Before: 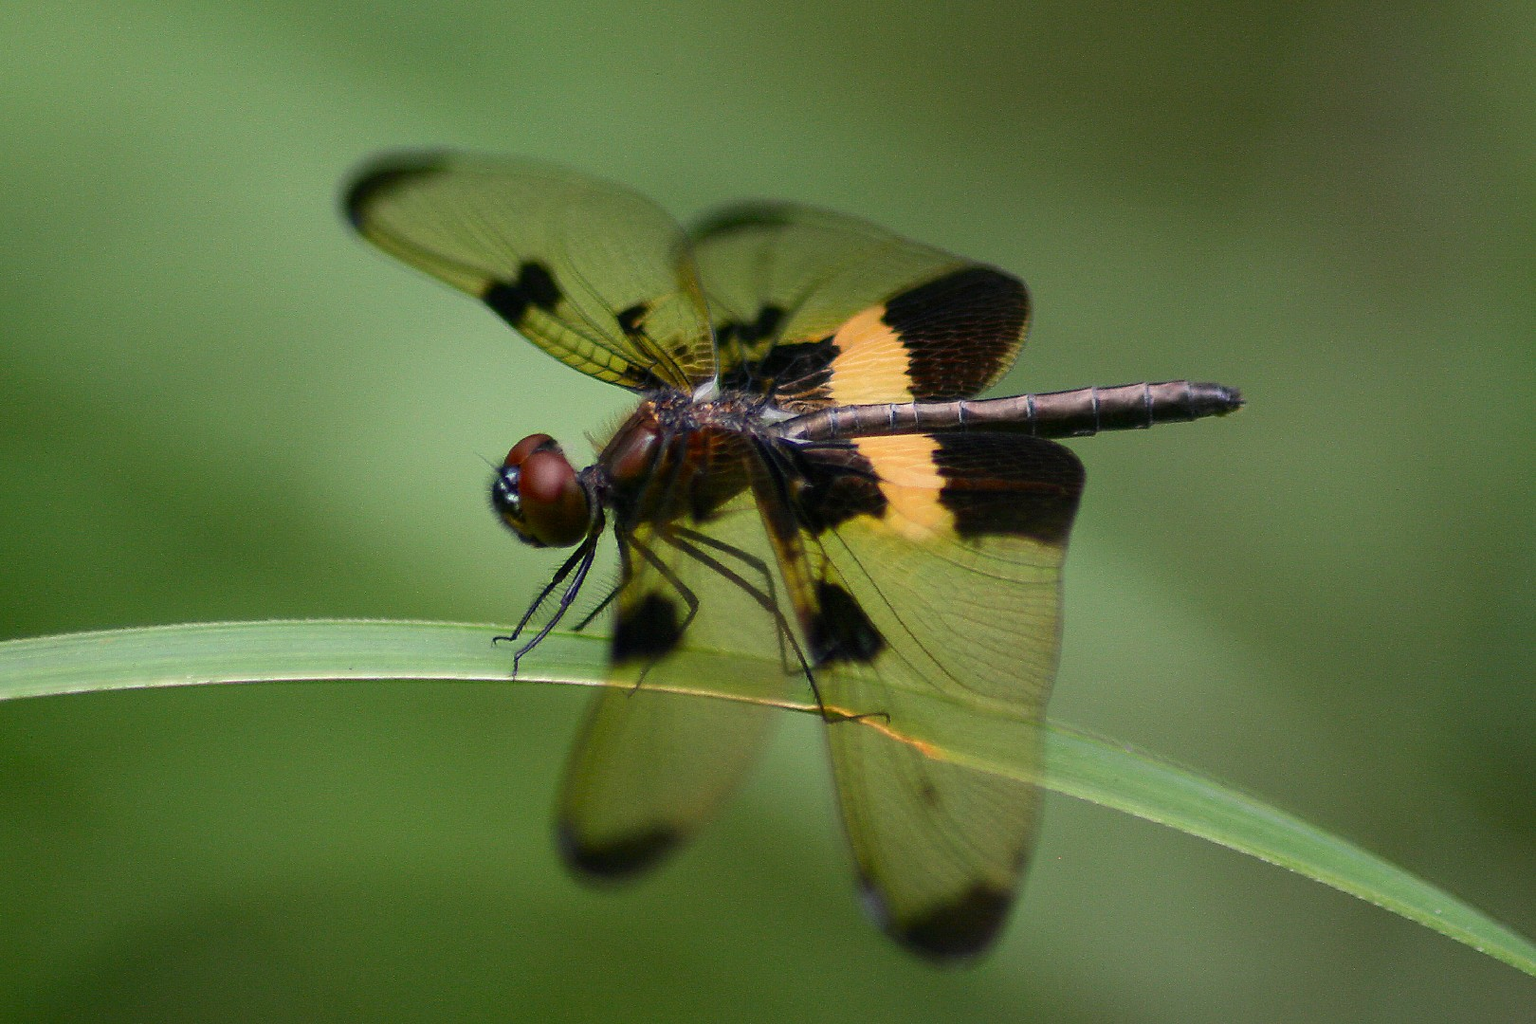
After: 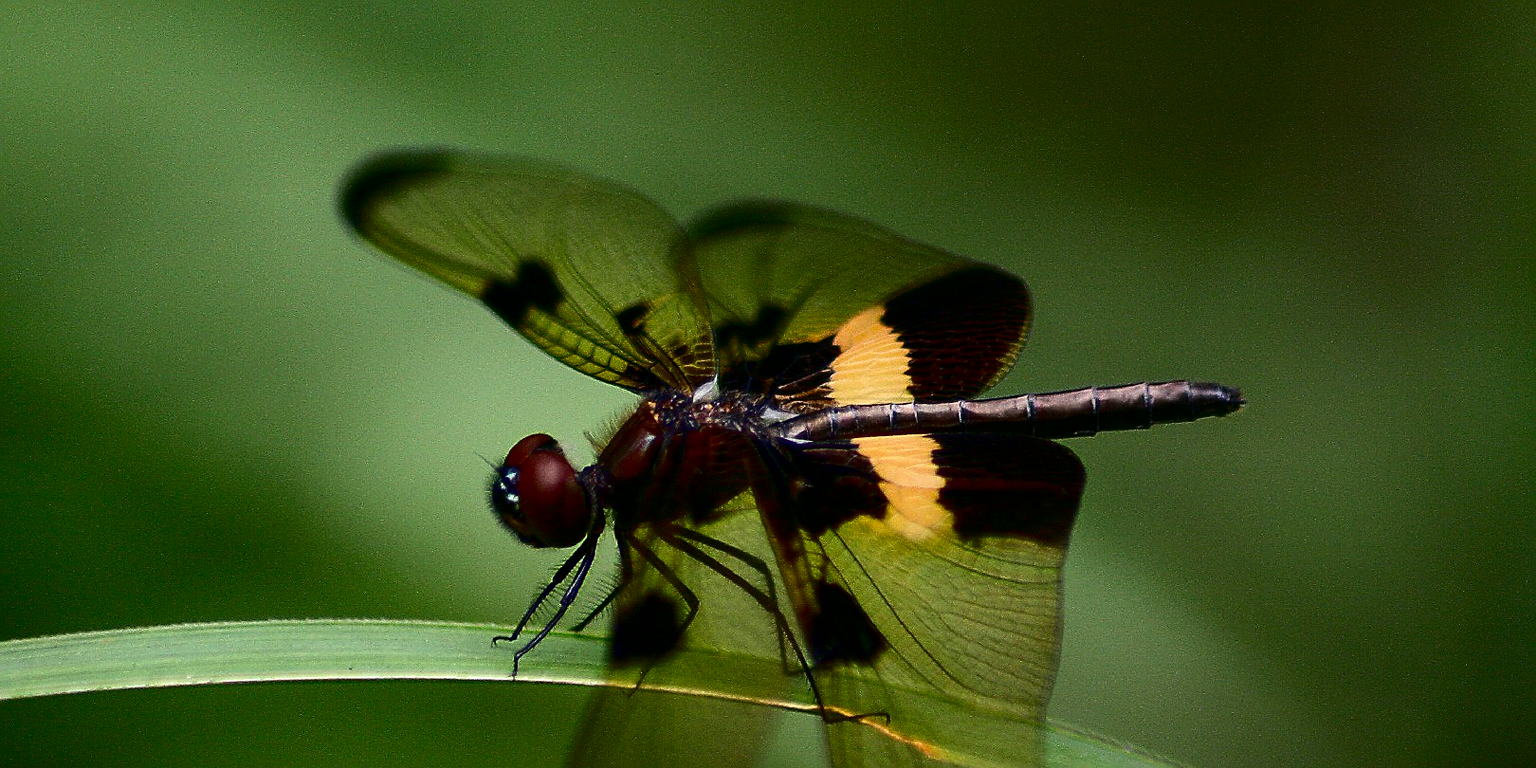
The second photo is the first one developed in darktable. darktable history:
sharpen: on, module defaults
crop: bottom 24.967%
contrast brightness saturation: contrast 0.24, brightness -0.24, saturation 0.14
